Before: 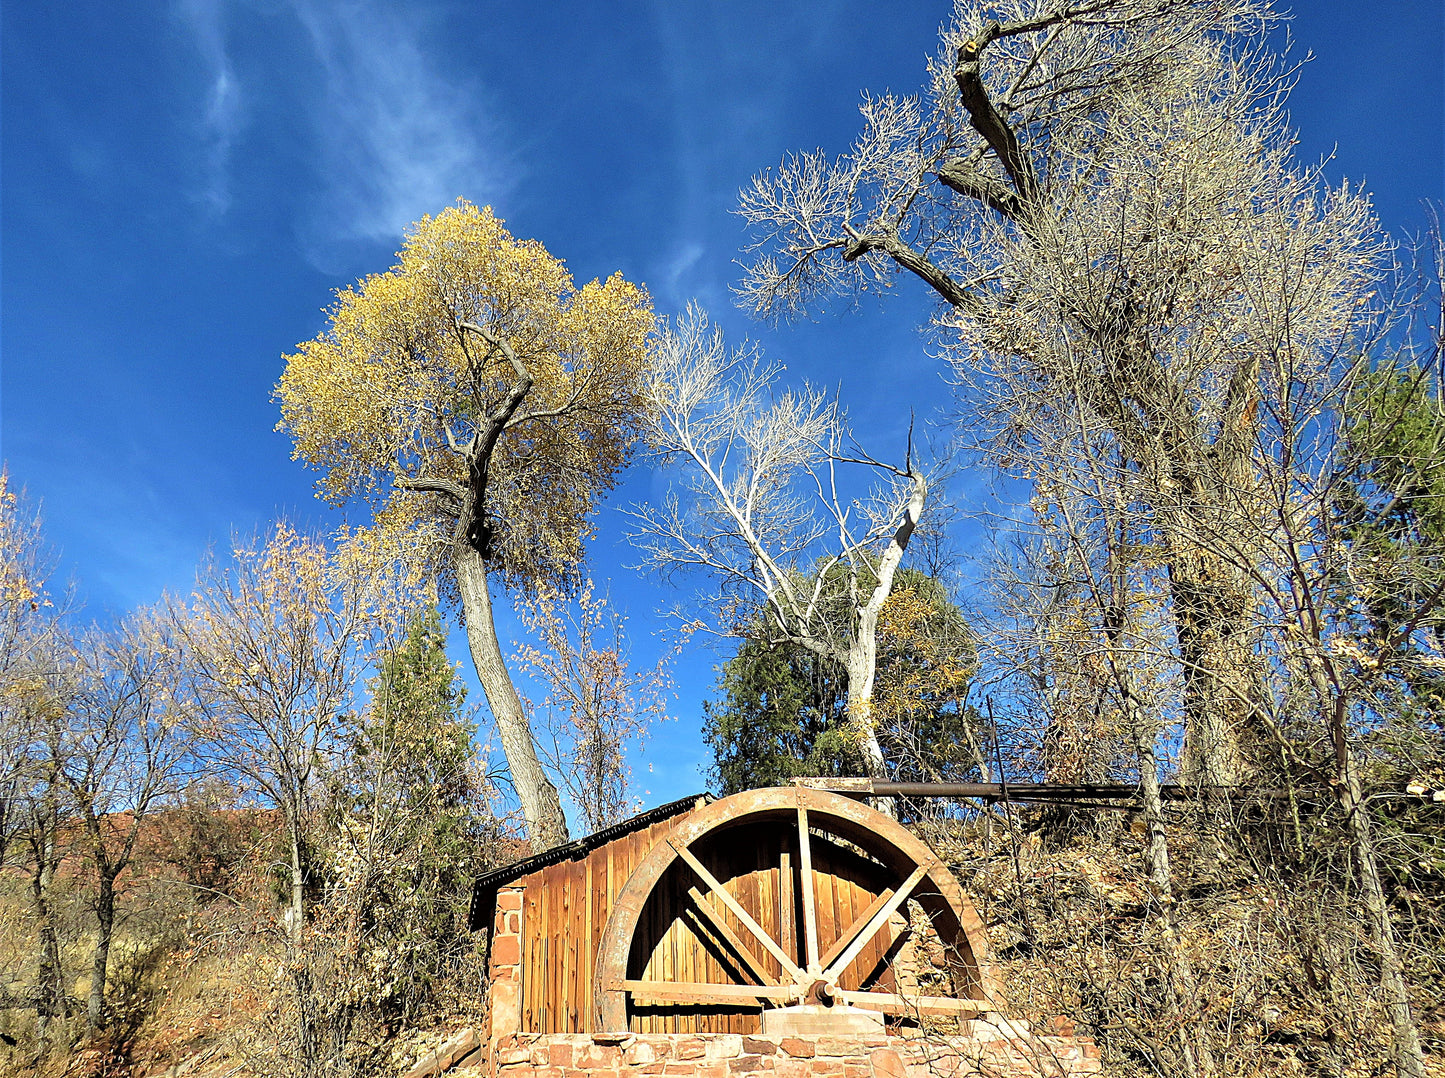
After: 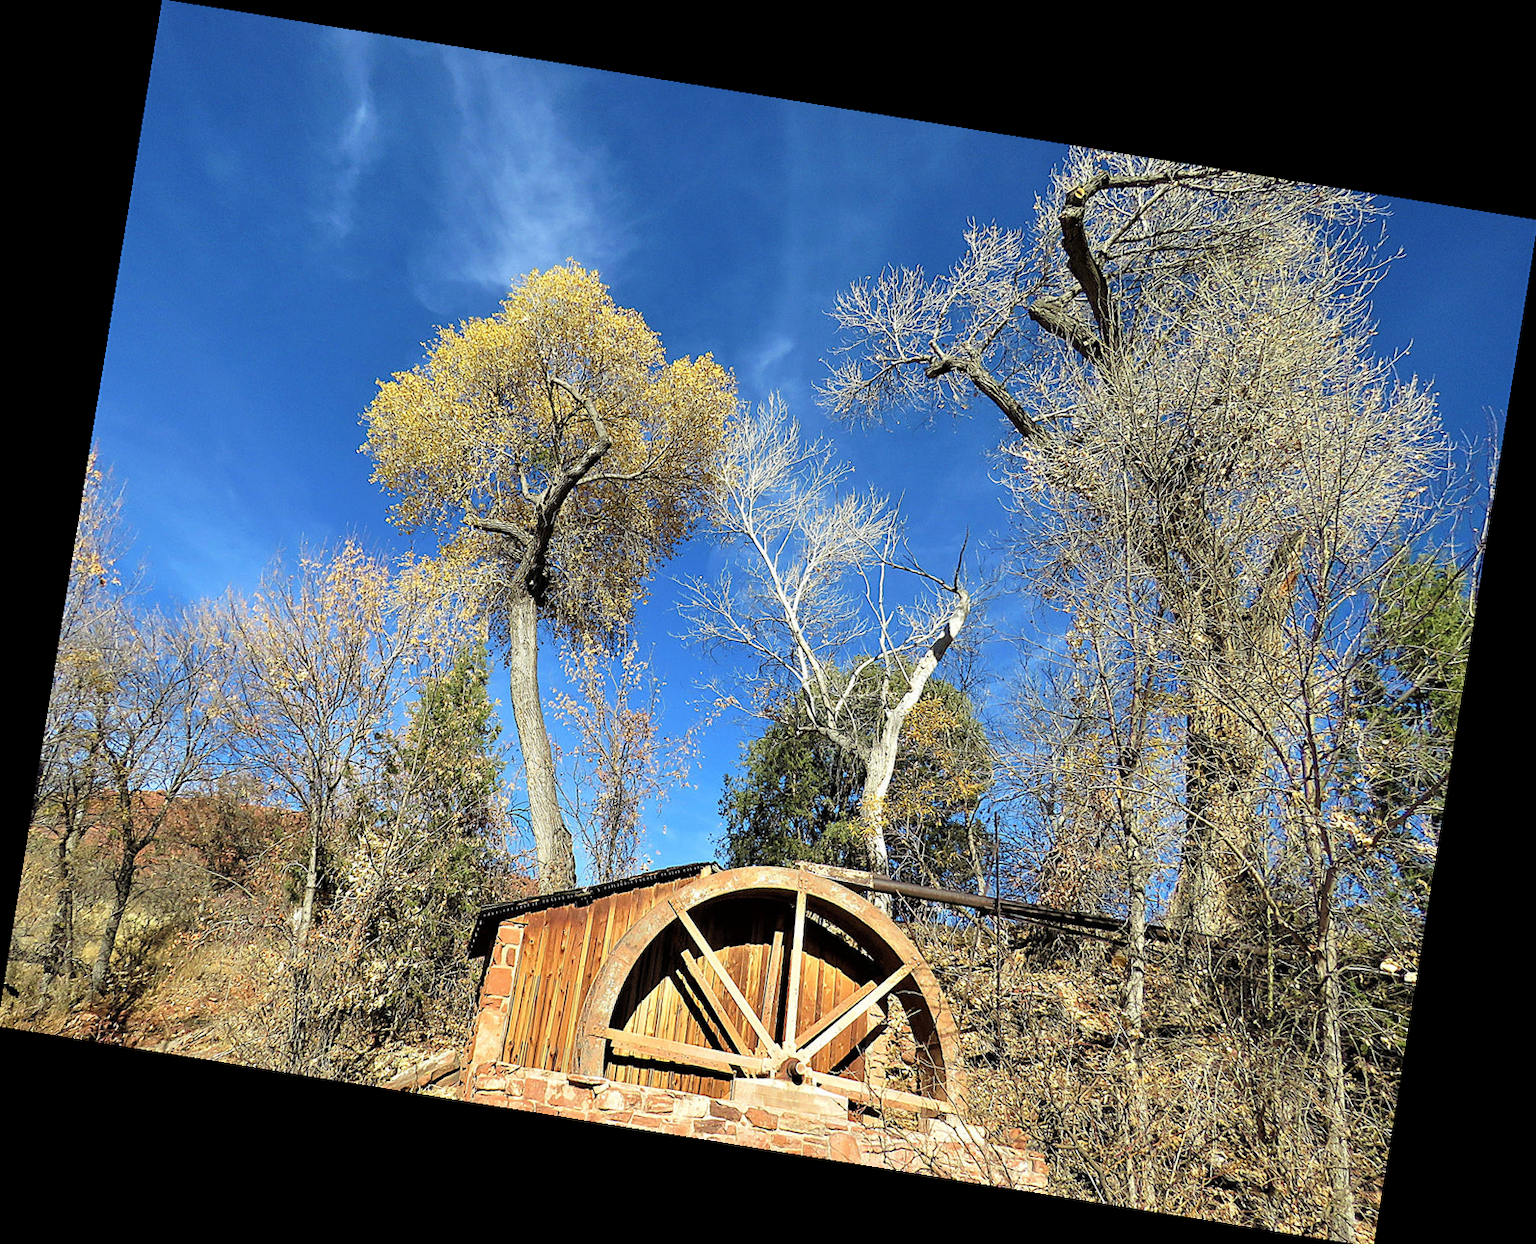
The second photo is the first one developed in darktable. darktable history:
rotate and perspective: rotation 9.12°, automatic cropping off
crop and rotate: left 0.126%
